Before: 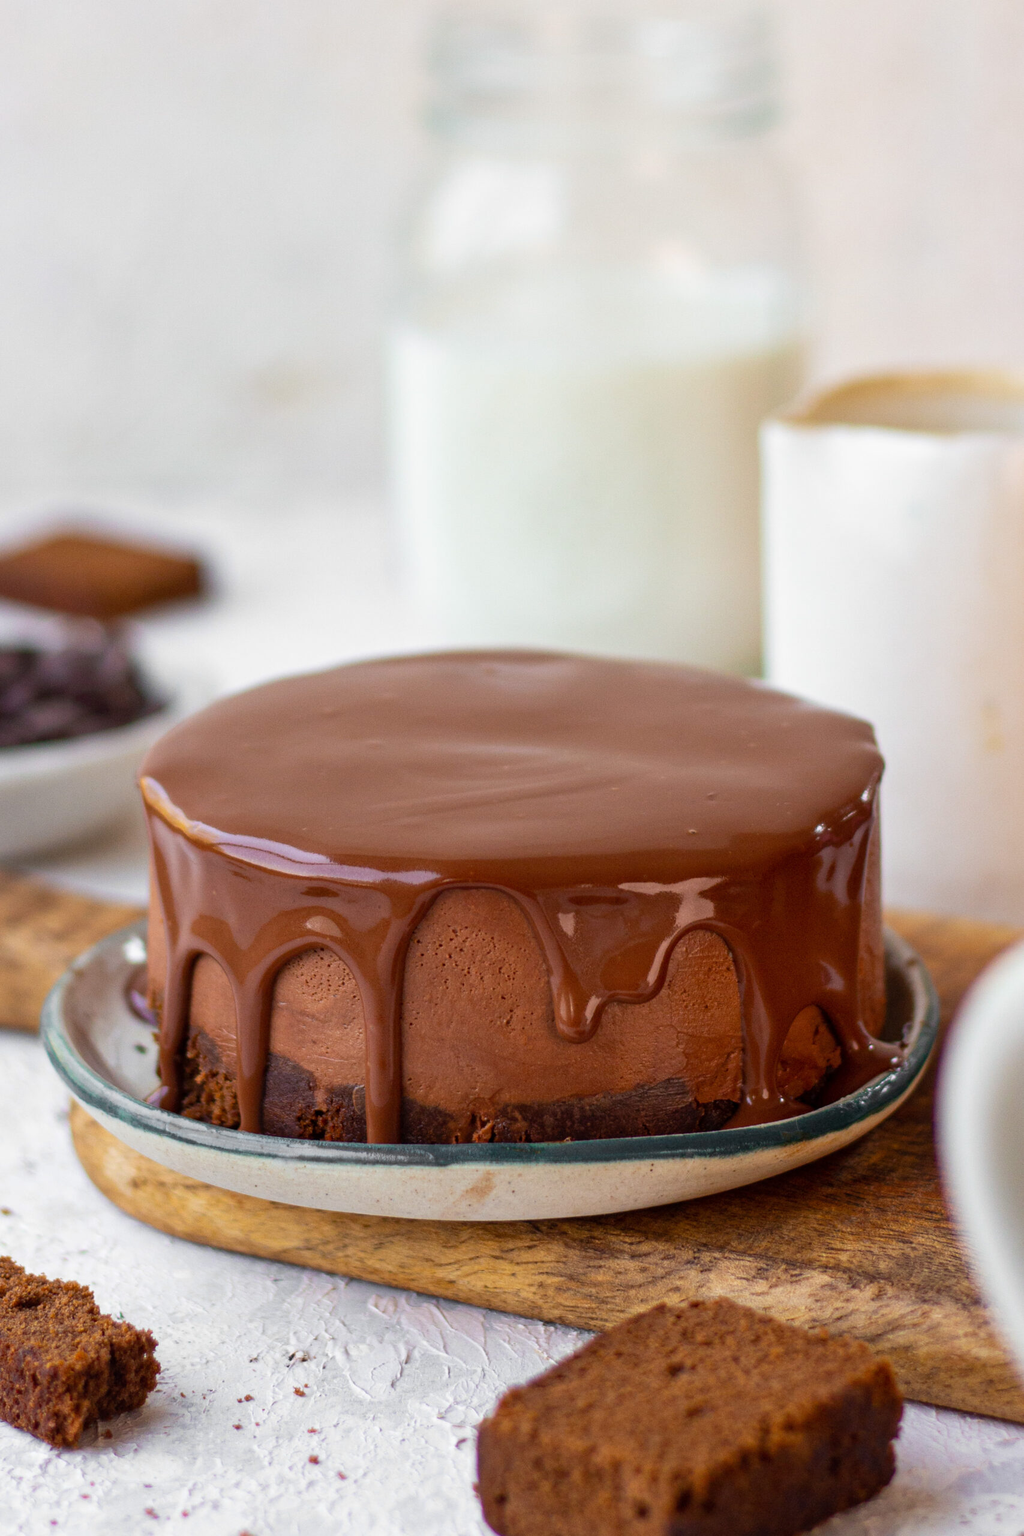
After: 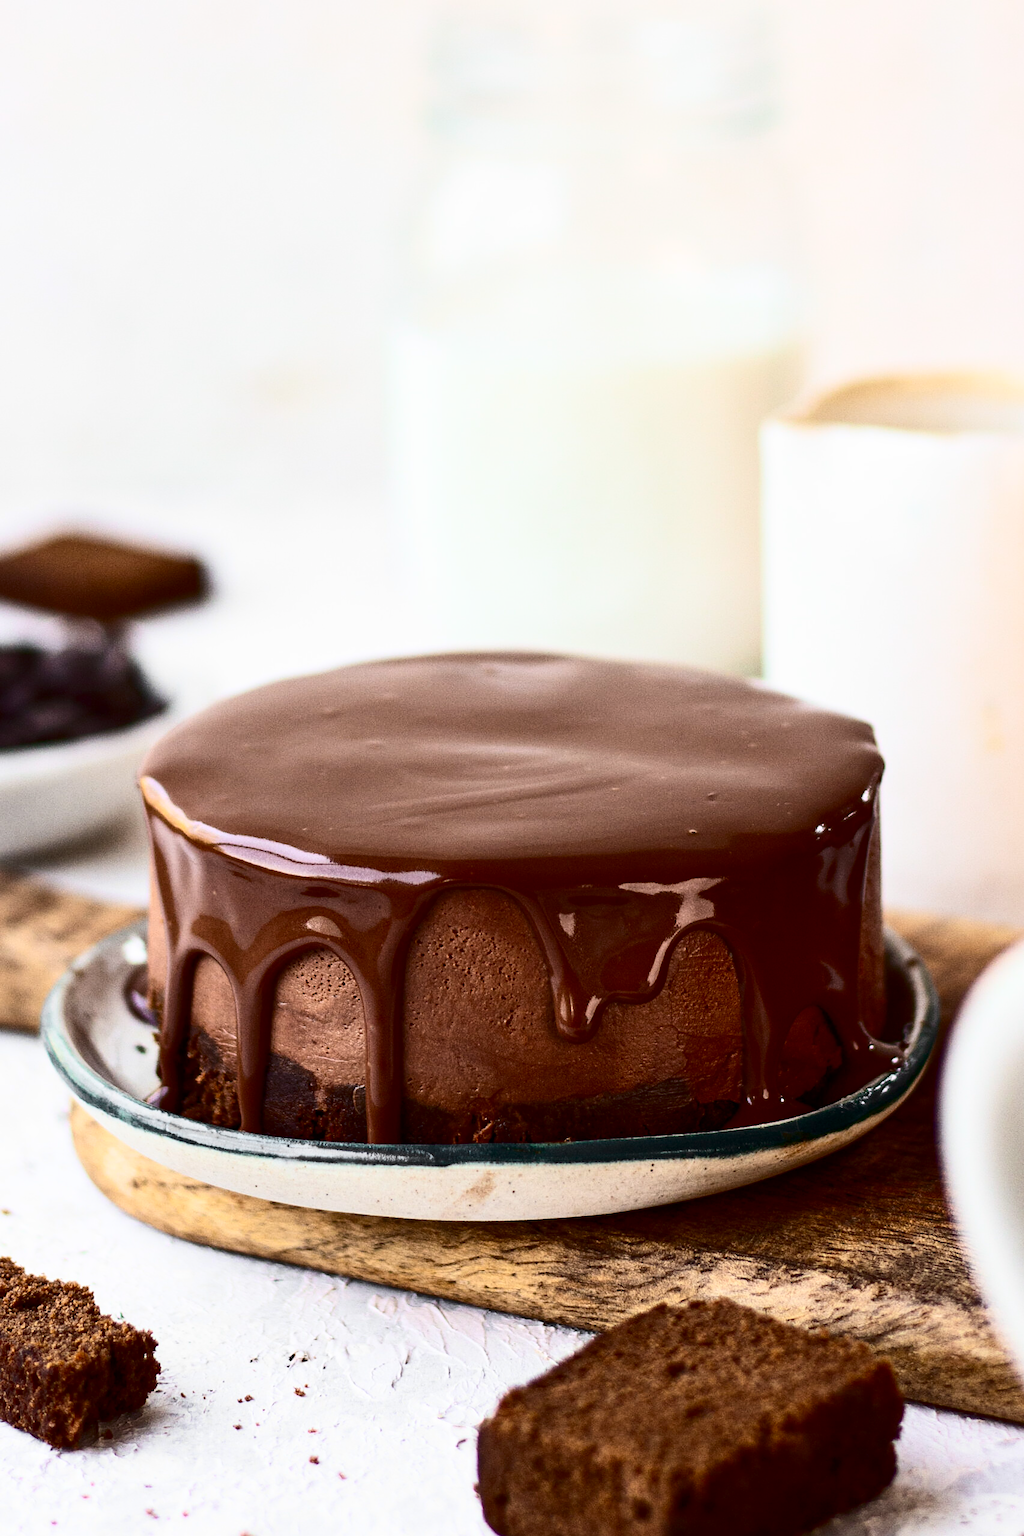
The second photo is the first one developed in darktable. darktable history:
sharpen: amount 0.2
contrast brightness saturation: contrast 0.5, saturation -0.1
